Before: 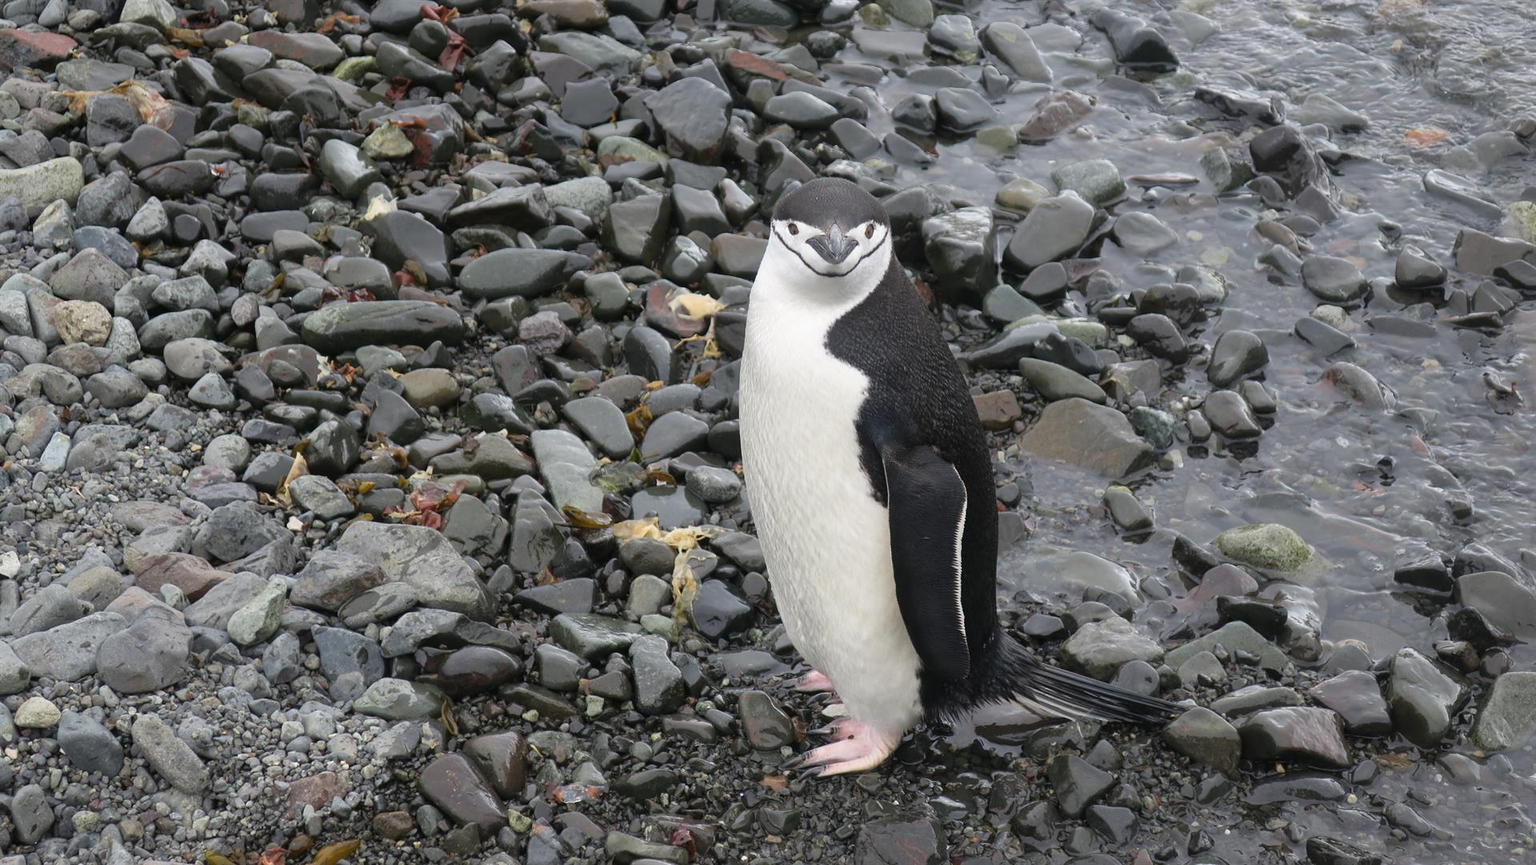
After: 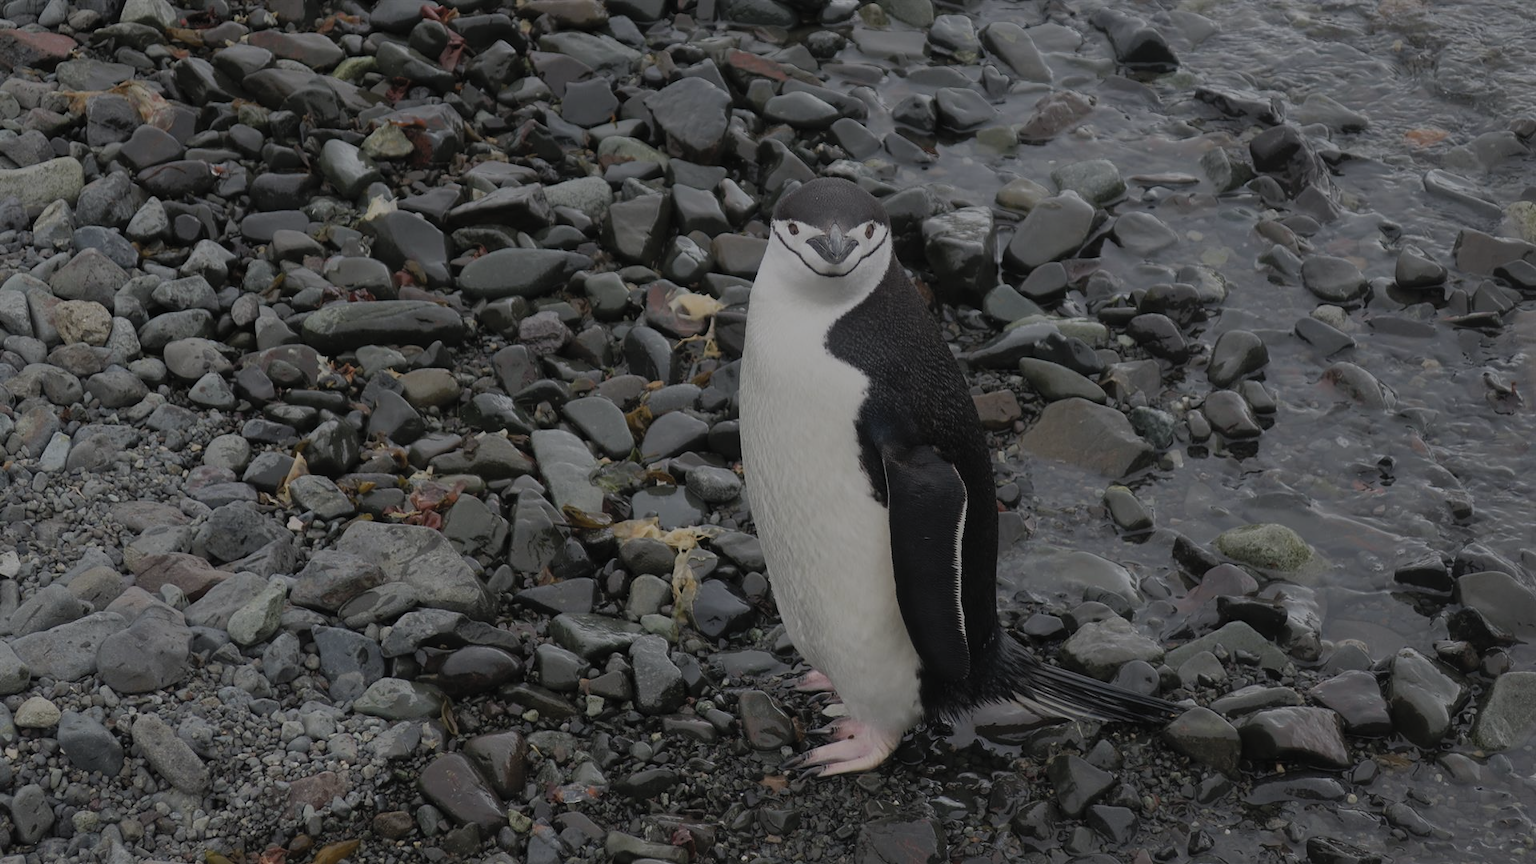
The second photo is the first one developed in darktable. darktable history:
contrast brightness saturation: contrast 0.142, brightness 0.208
exposure: exposure -2.011 EV, compensate exposure bias true, compensate highlight preservation false
